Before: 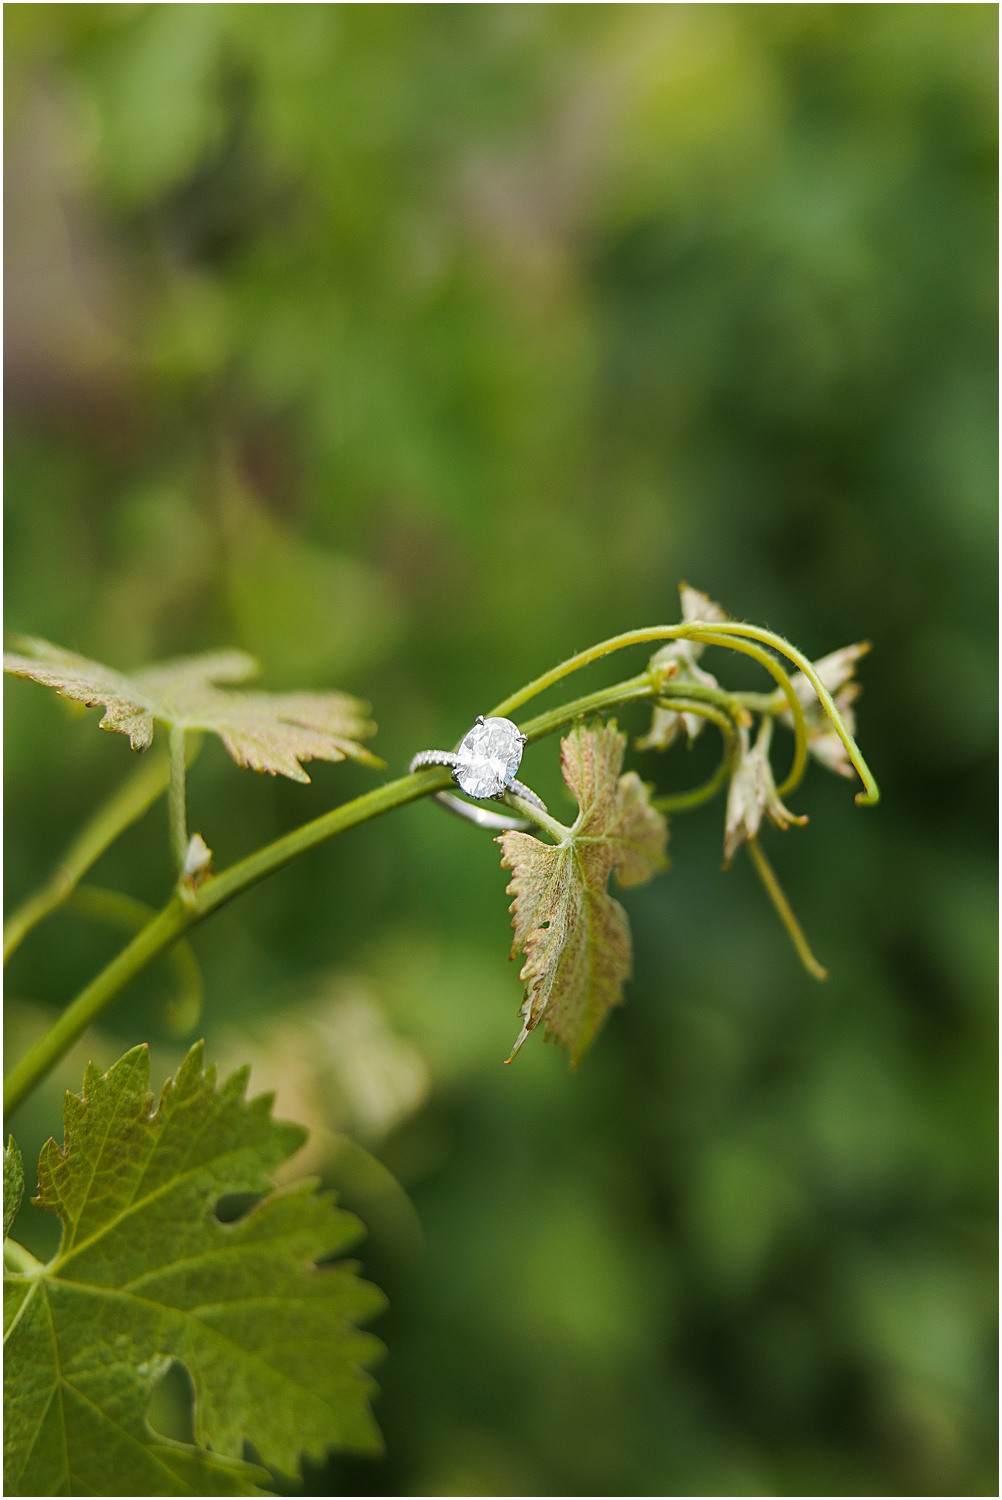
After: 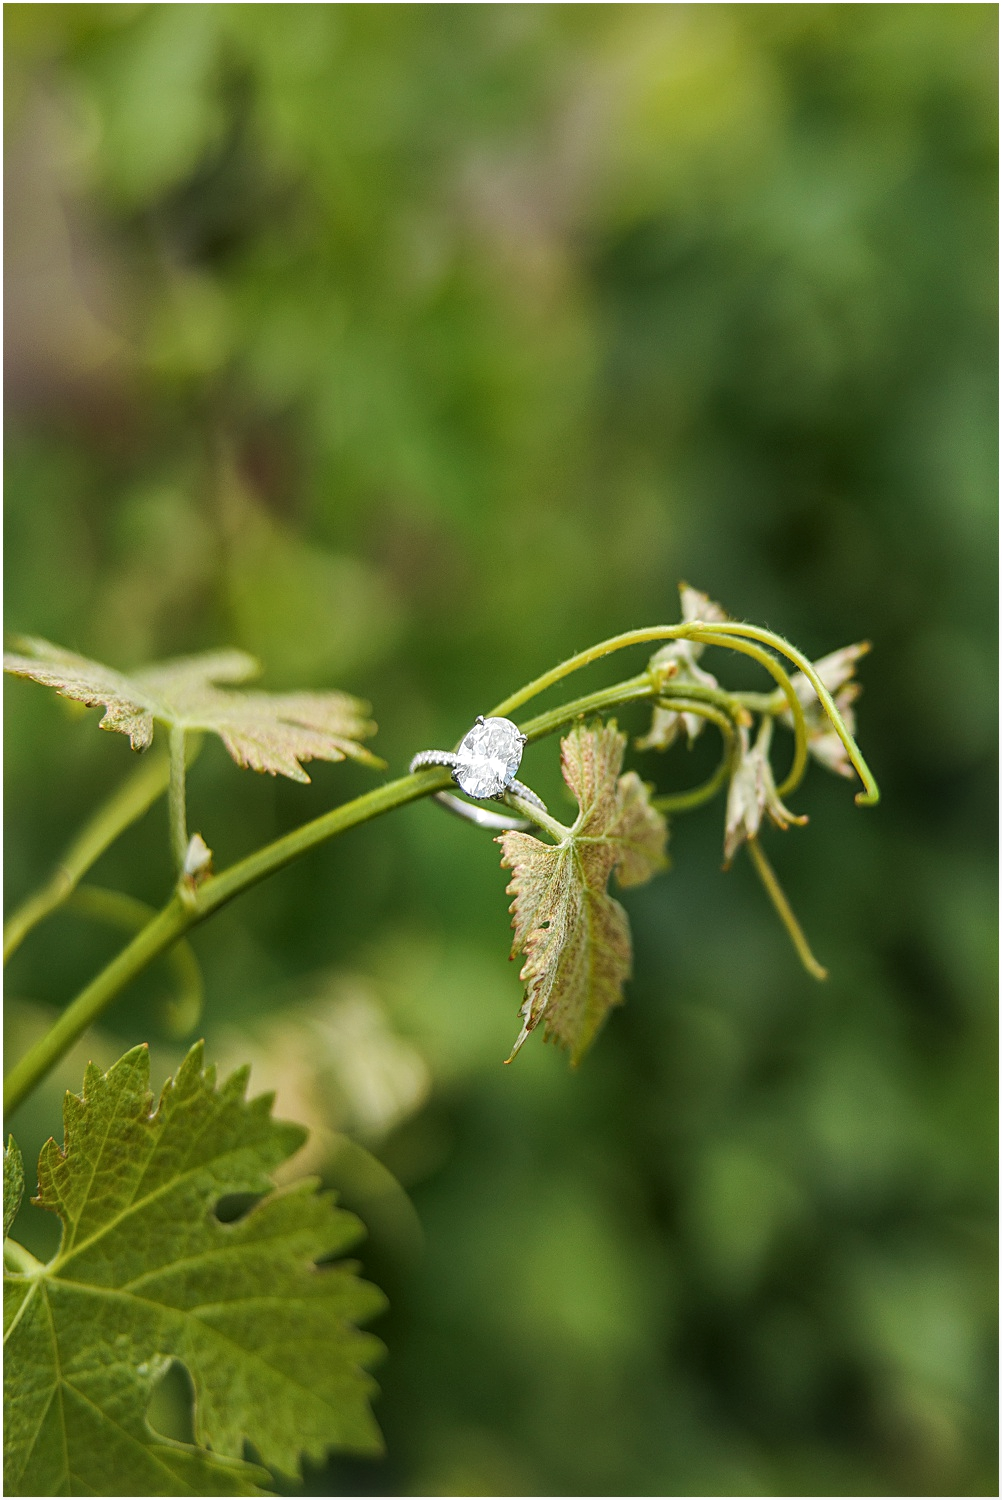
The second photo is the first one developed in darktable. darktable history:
local contrast: detail 130%
exposure: compensate highlight preservation false
